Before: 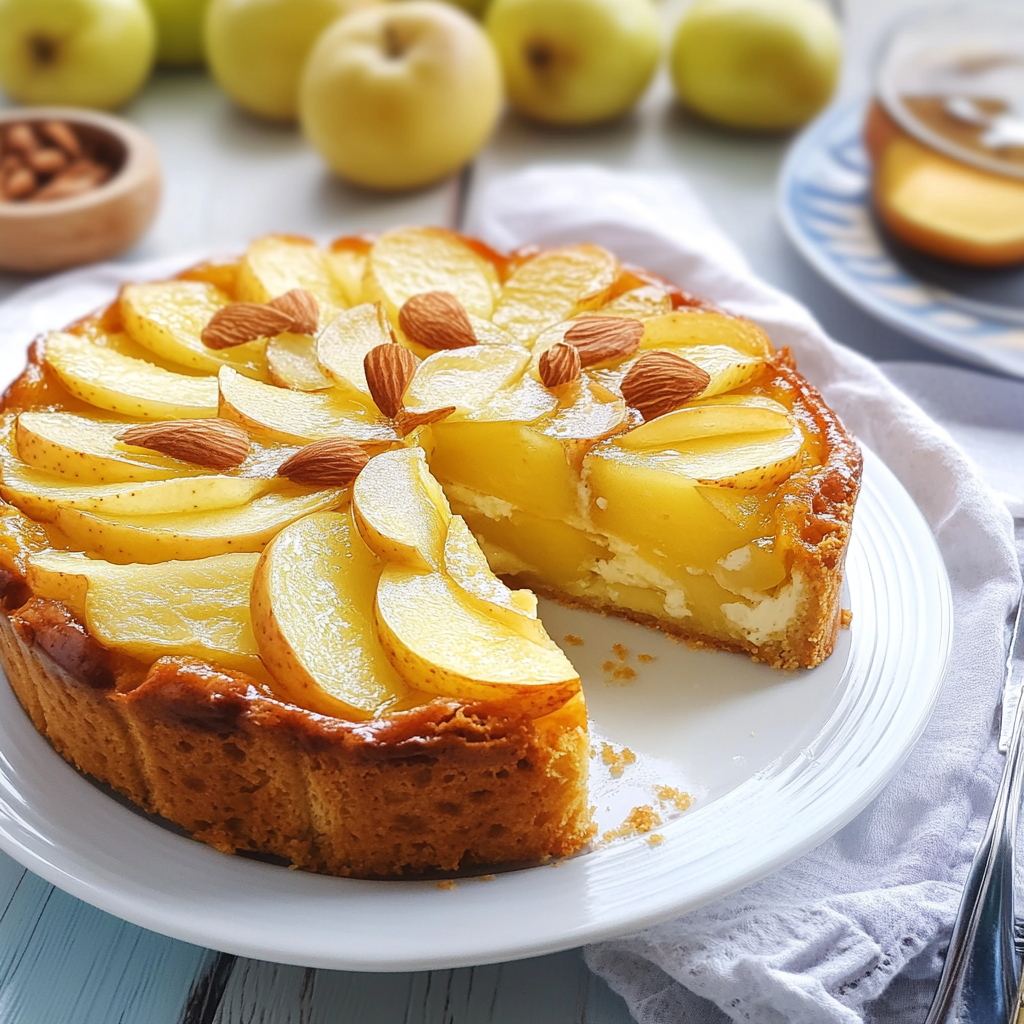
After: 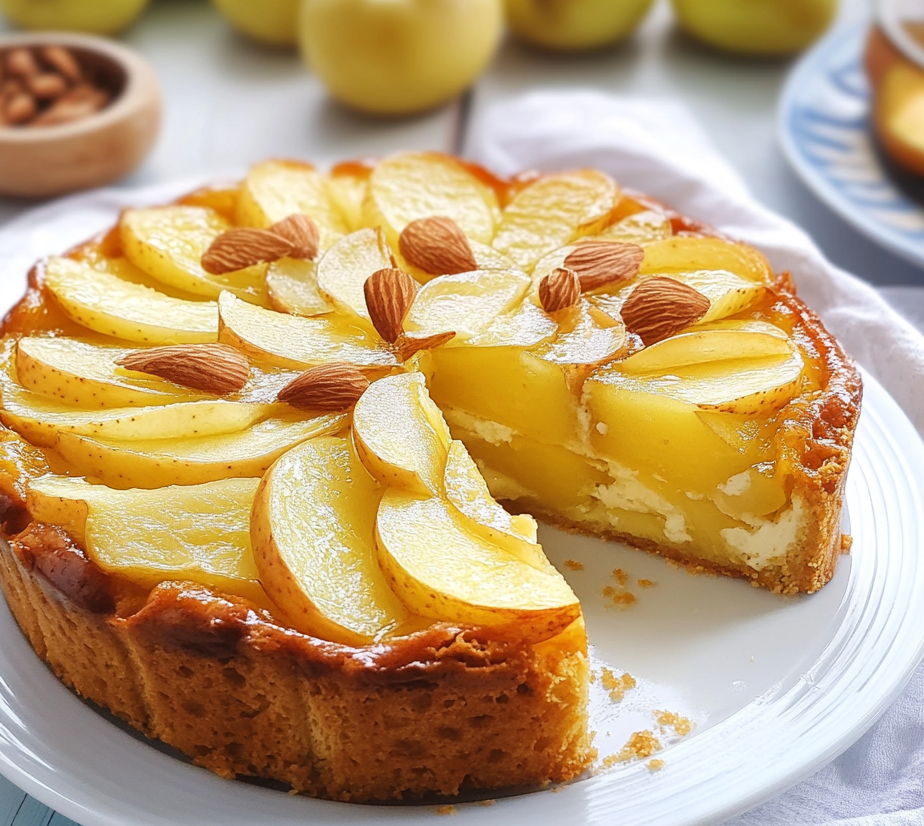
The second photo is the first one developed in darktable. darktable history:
crop: top 7.403%, right 9.721%, bottom 11.902%
